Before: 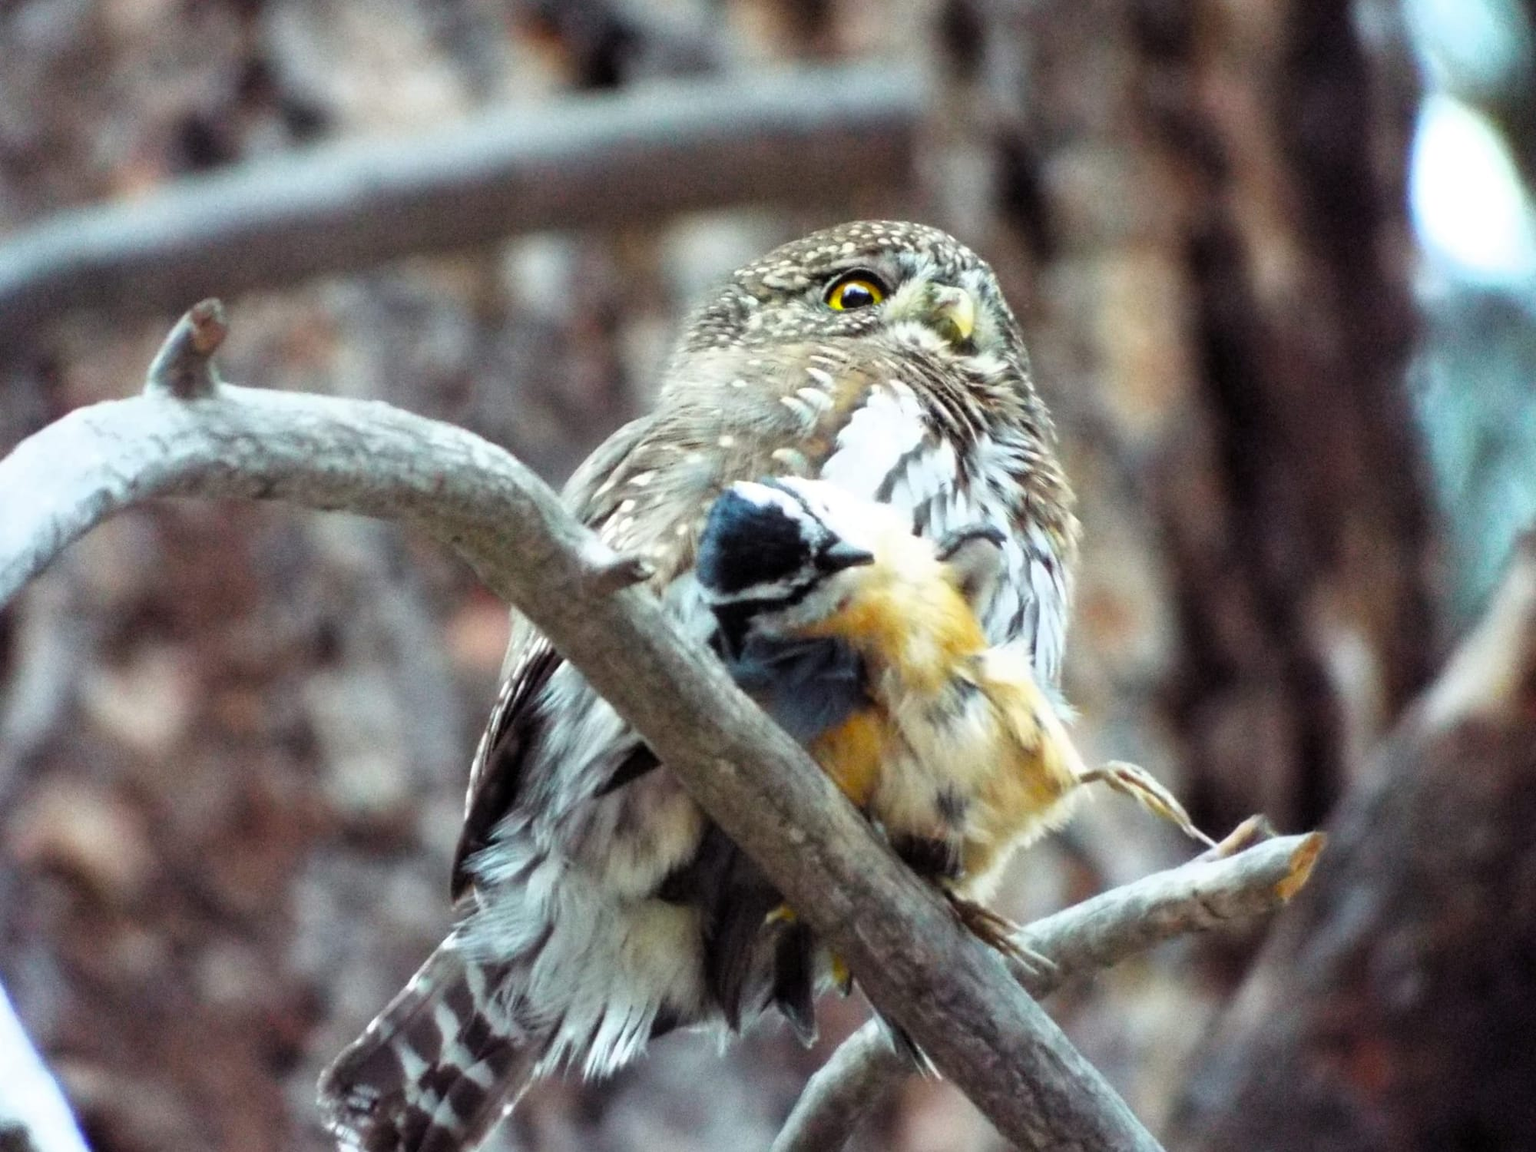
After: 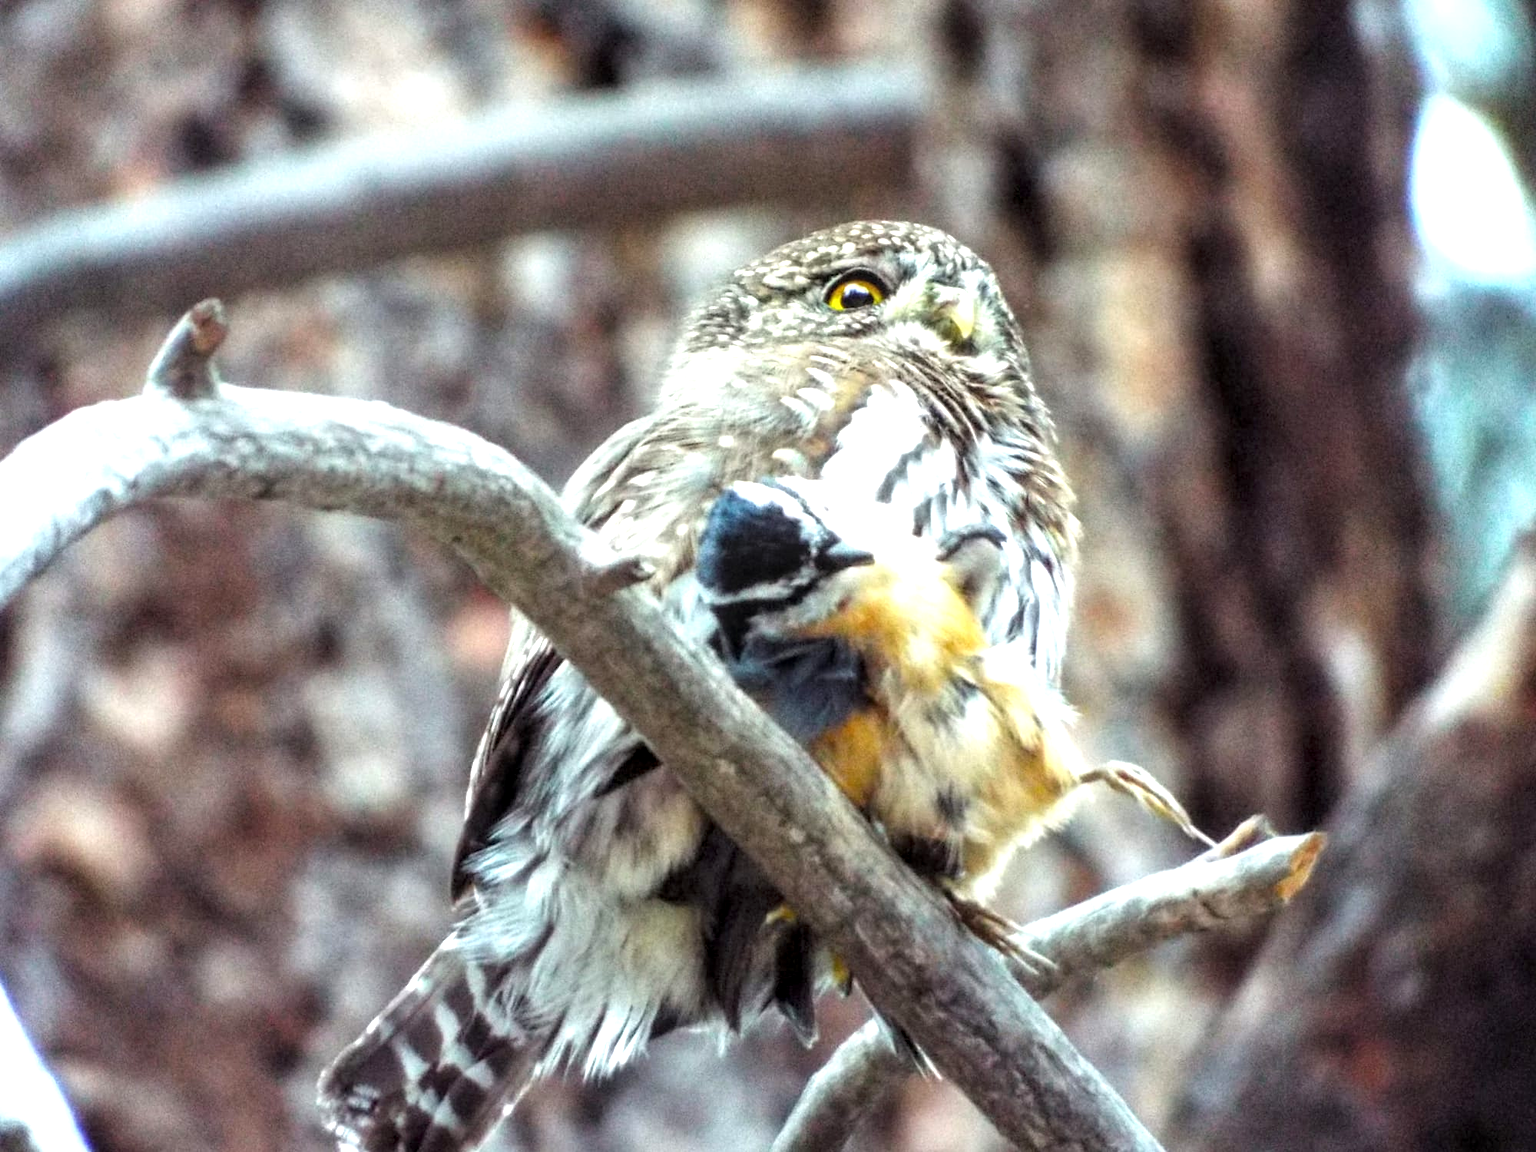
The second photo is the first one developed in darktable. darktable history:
exposure: exposure 0.562 EV, compensate highlight preservation false
local contrast: detail 130%
